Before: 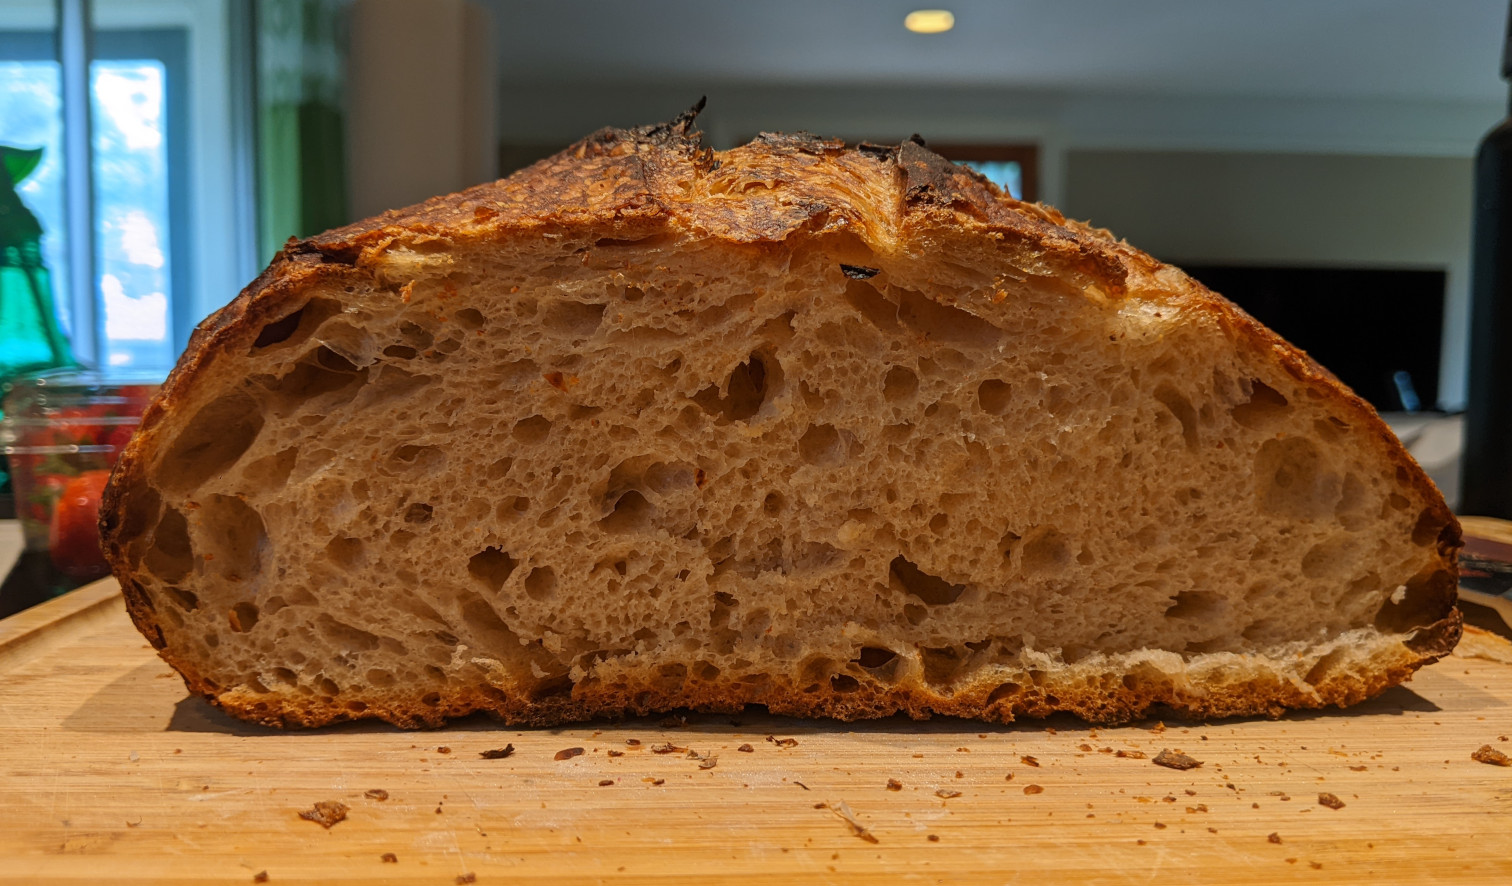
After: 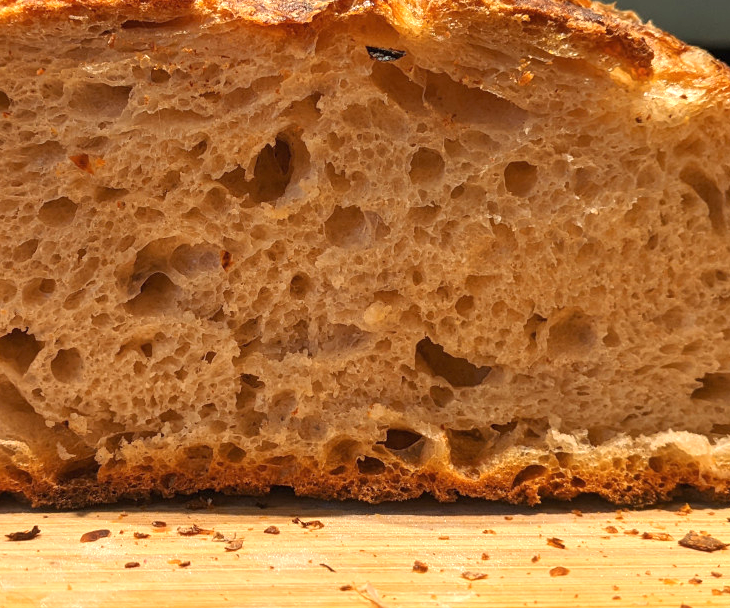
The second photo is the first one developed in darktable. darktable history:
crop: left 31.379%, top 24.658%, right 20.326%, bottom 6.628%
exposure: black level correction 0, exposure 0.95 EV, compensate exposure bias true, compensate highlight preservation false
